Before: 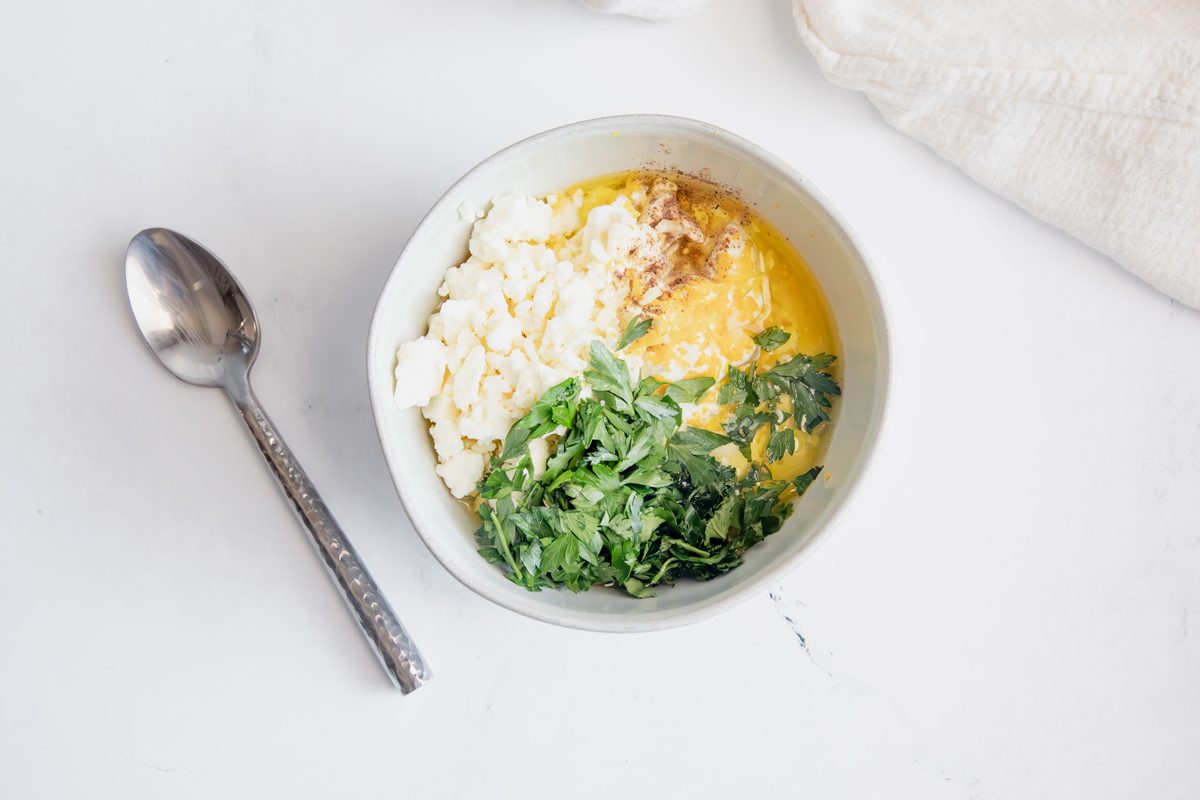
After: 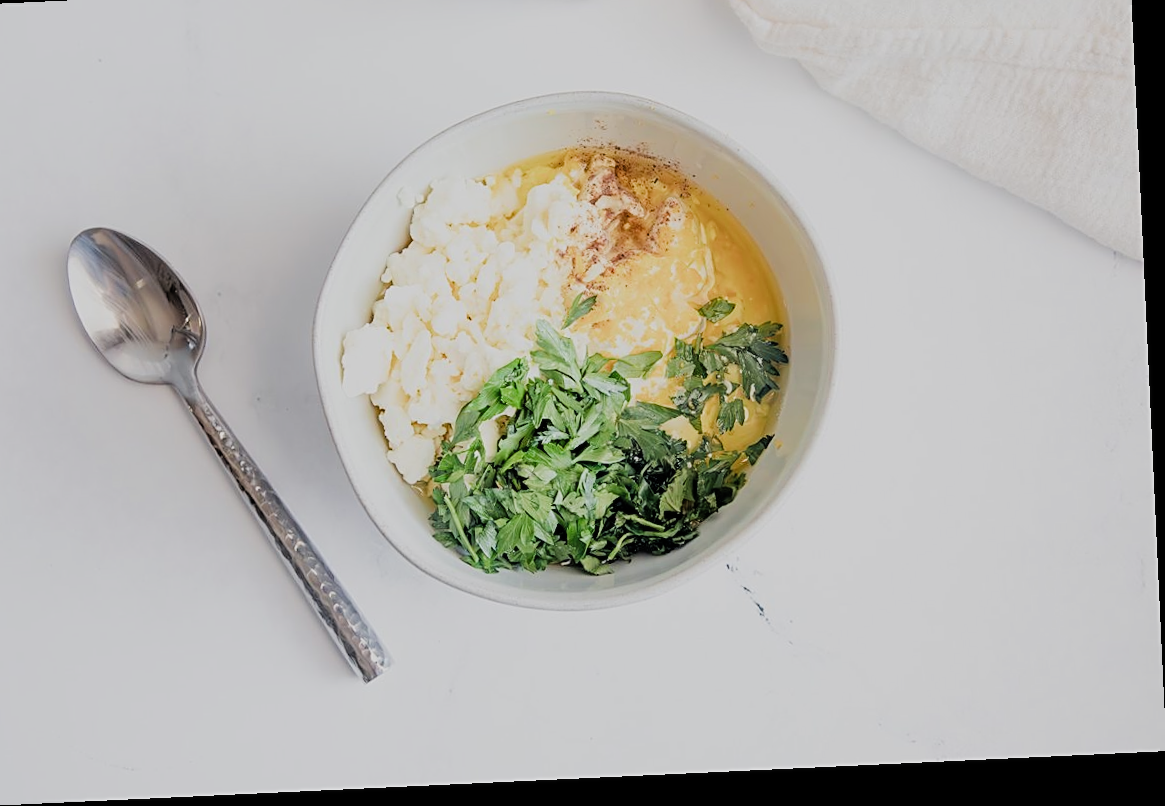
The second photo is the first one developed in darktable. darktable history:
filmic rgb: black relative exposure -7.65 EV, white relative exposure 4.56 EV, hardness 3.61, color science v4 (2020)
crop and rotate: angle 2.67°, left 5.668%, top 5.697%
sharpen: amount 0.539
exposure: exposure -0.022 EV, compensate highlight preservation false
